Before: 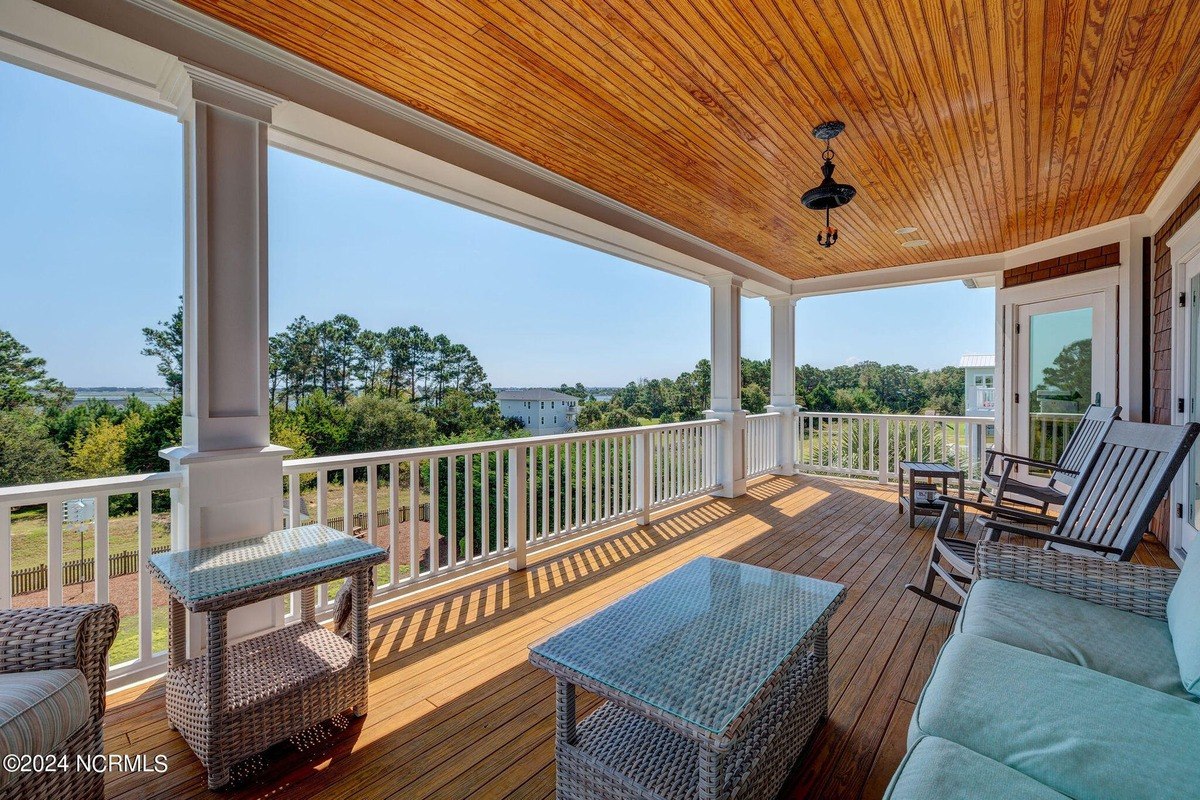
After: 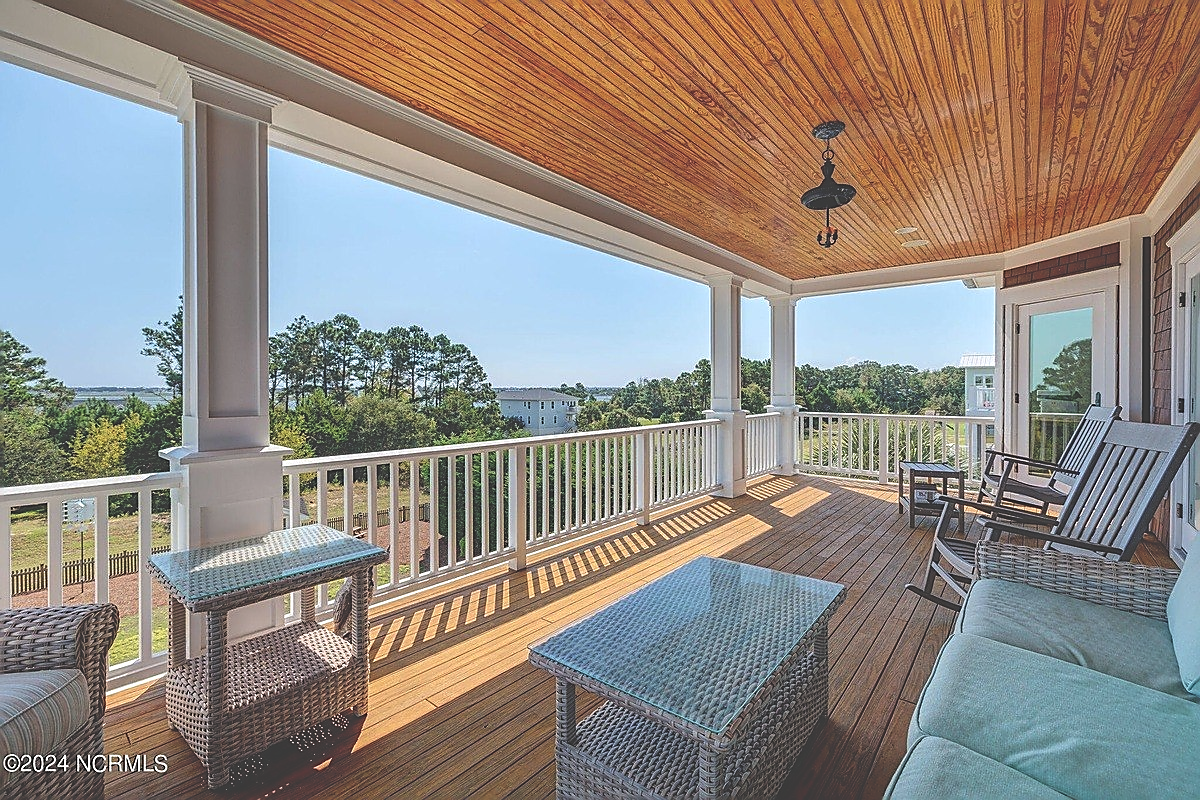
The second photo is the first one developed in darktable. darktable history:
exposure: black level correction -0.041, exposure 0.064 EV, compensate highlight preservation false
sharpen: radius 1.4, amount 1.25, threshold 0.7
